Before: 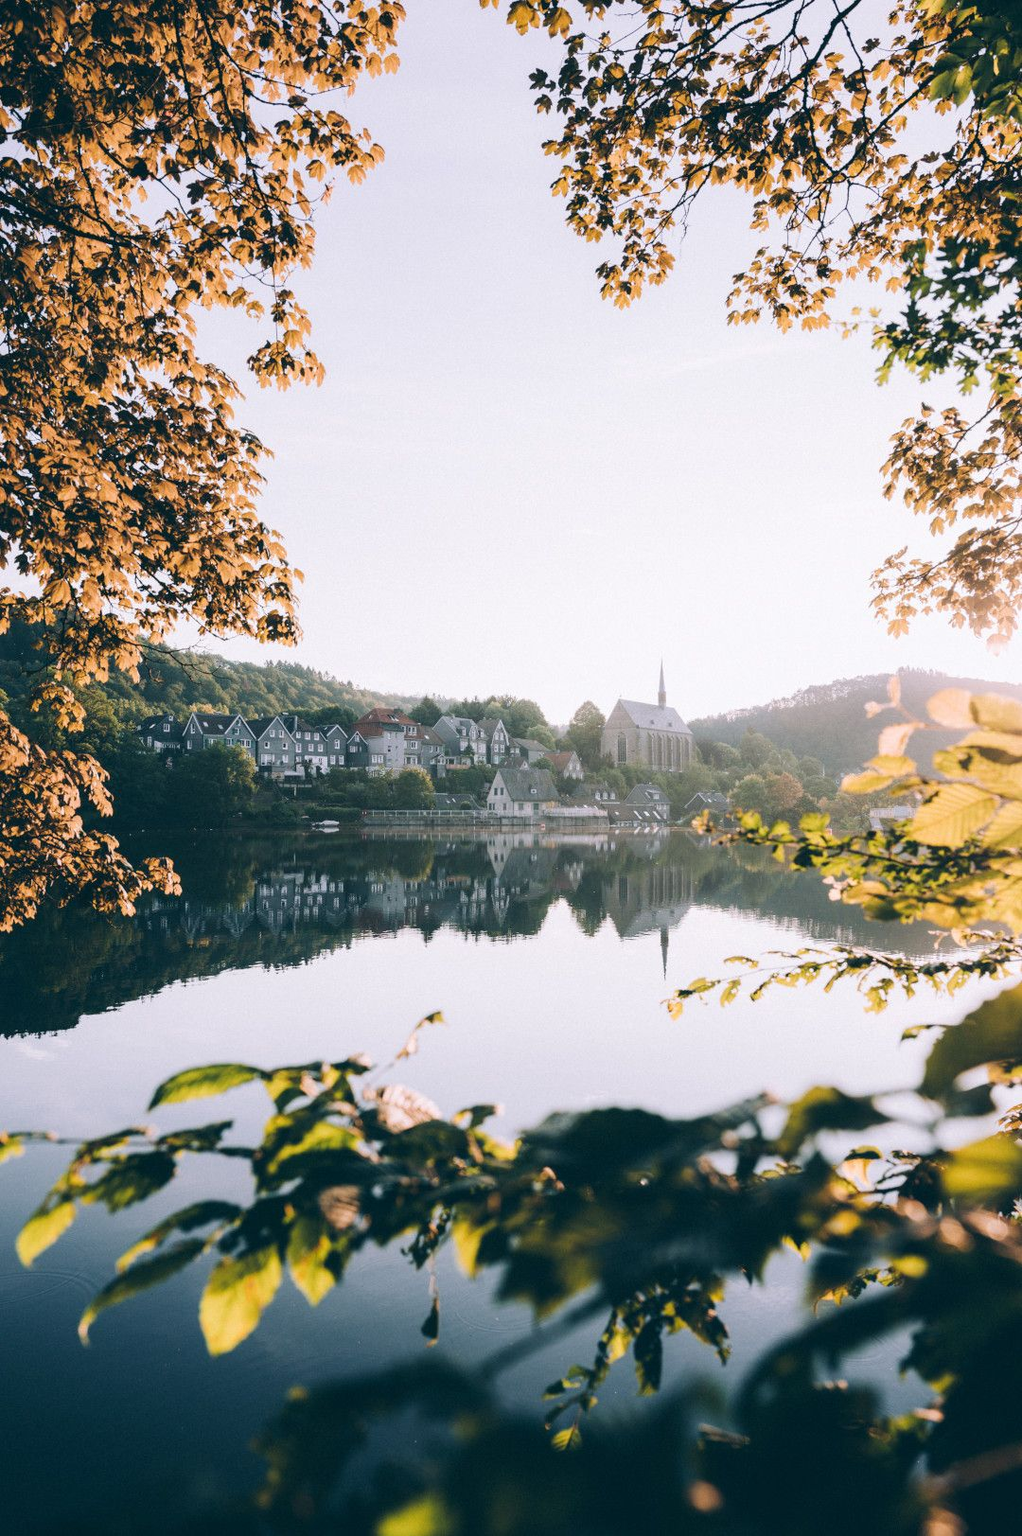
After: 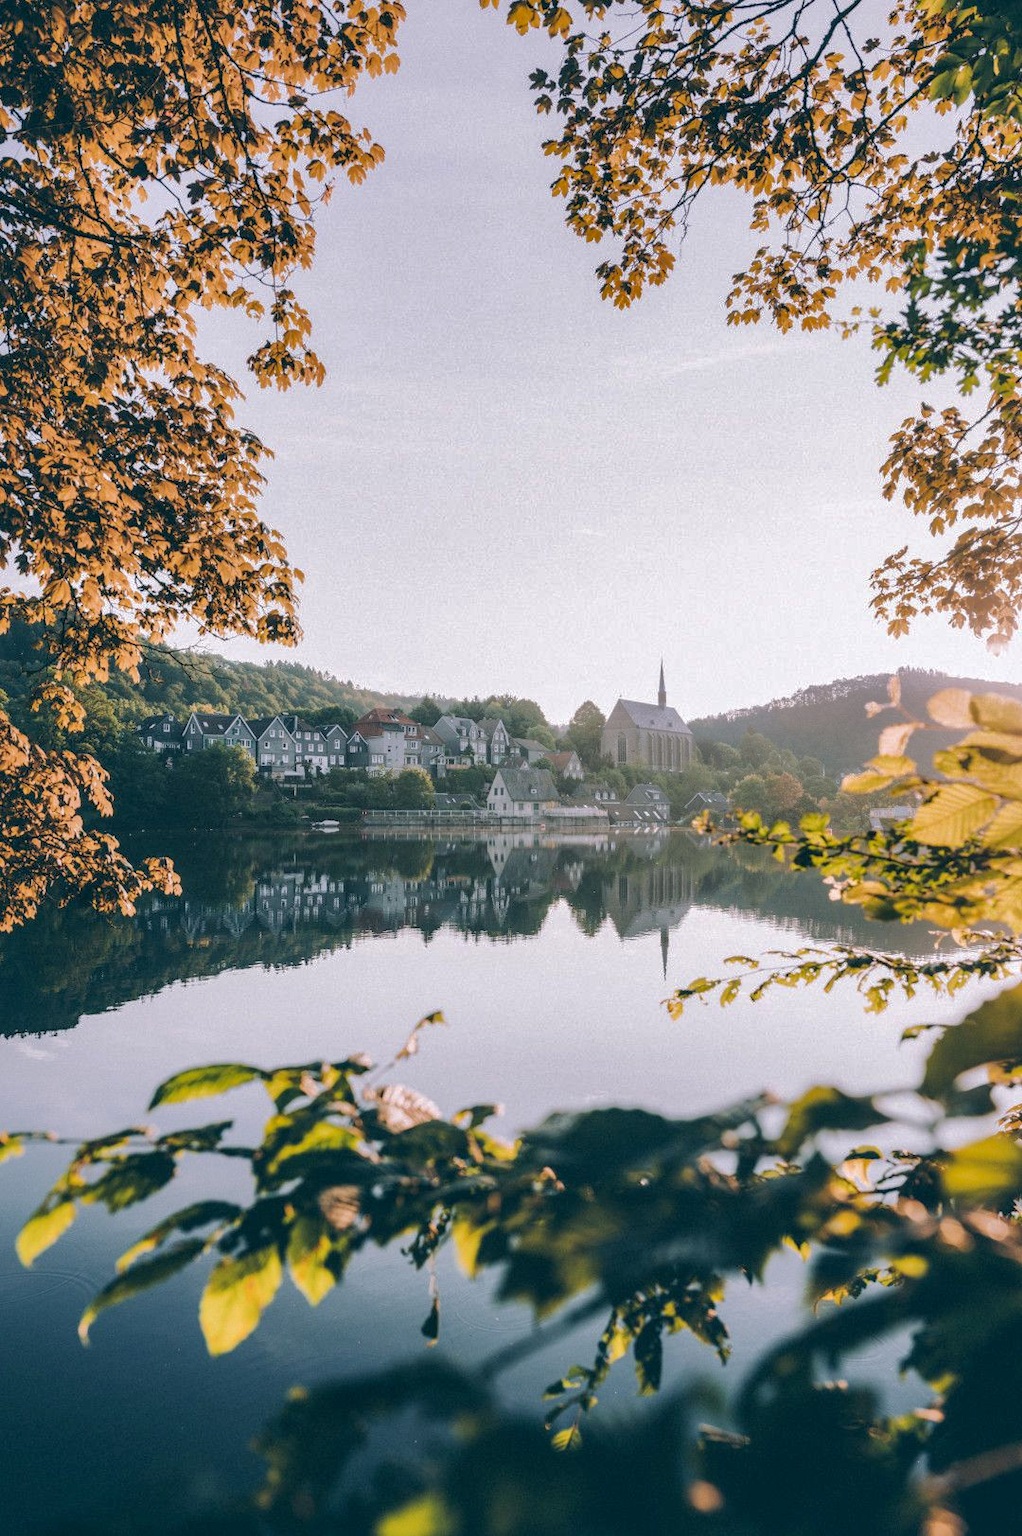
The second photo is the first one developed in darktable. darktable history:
tone equalizer: on, module defaults
shadows and highlights: shadows 40, highlights -60
local contrast: on, module defaults
